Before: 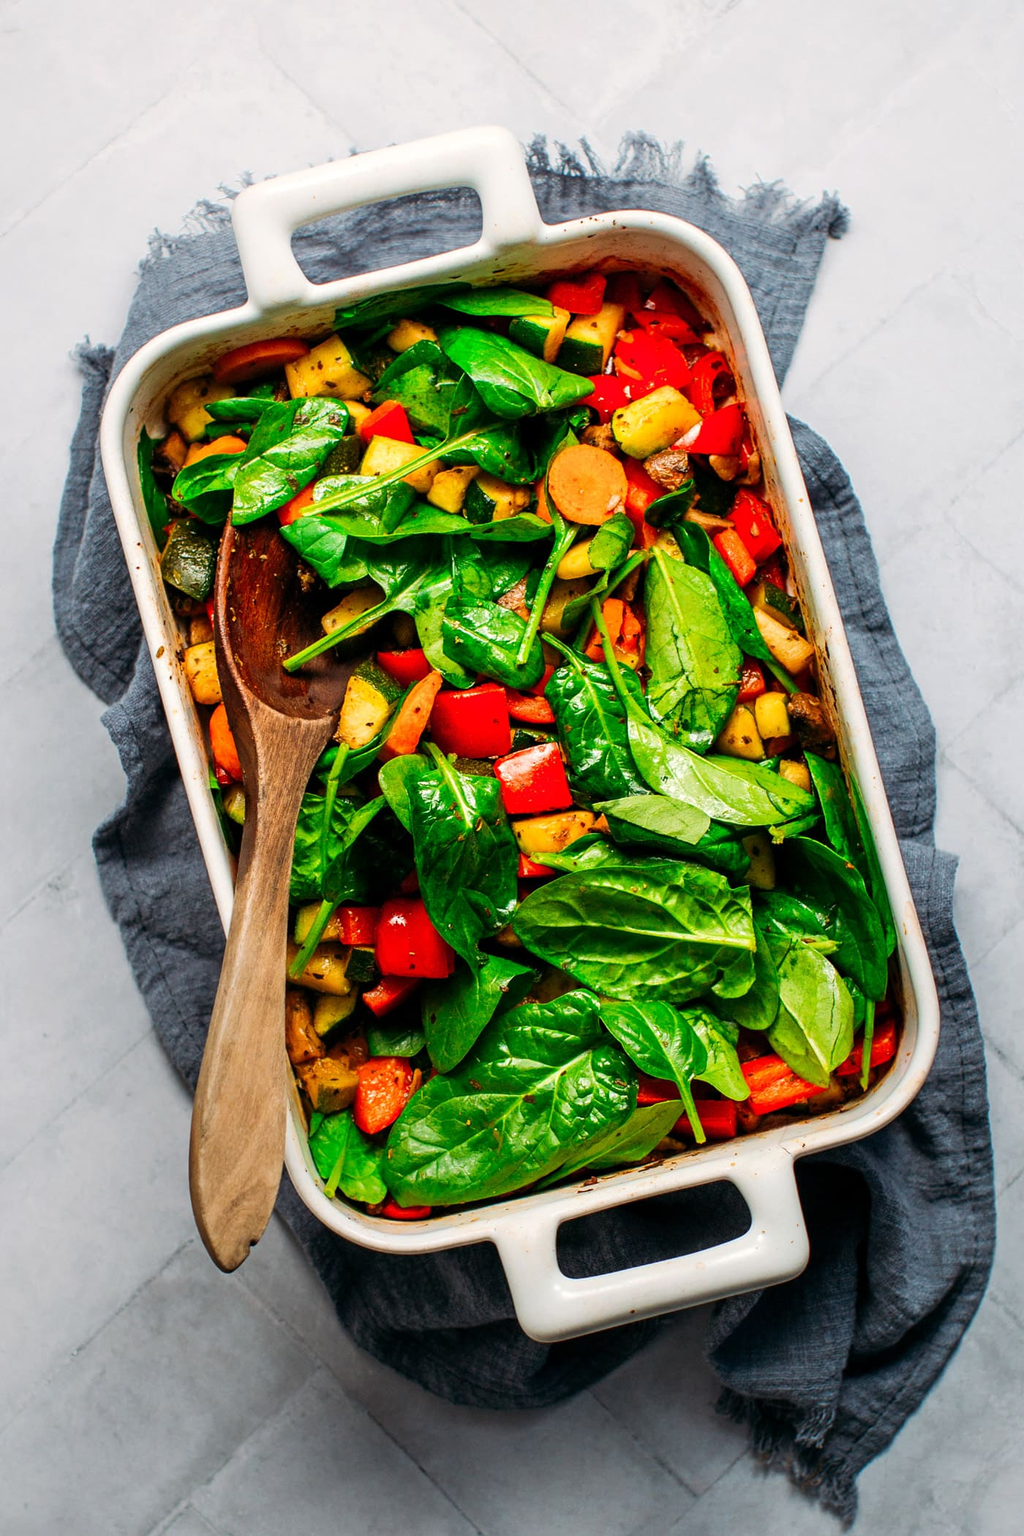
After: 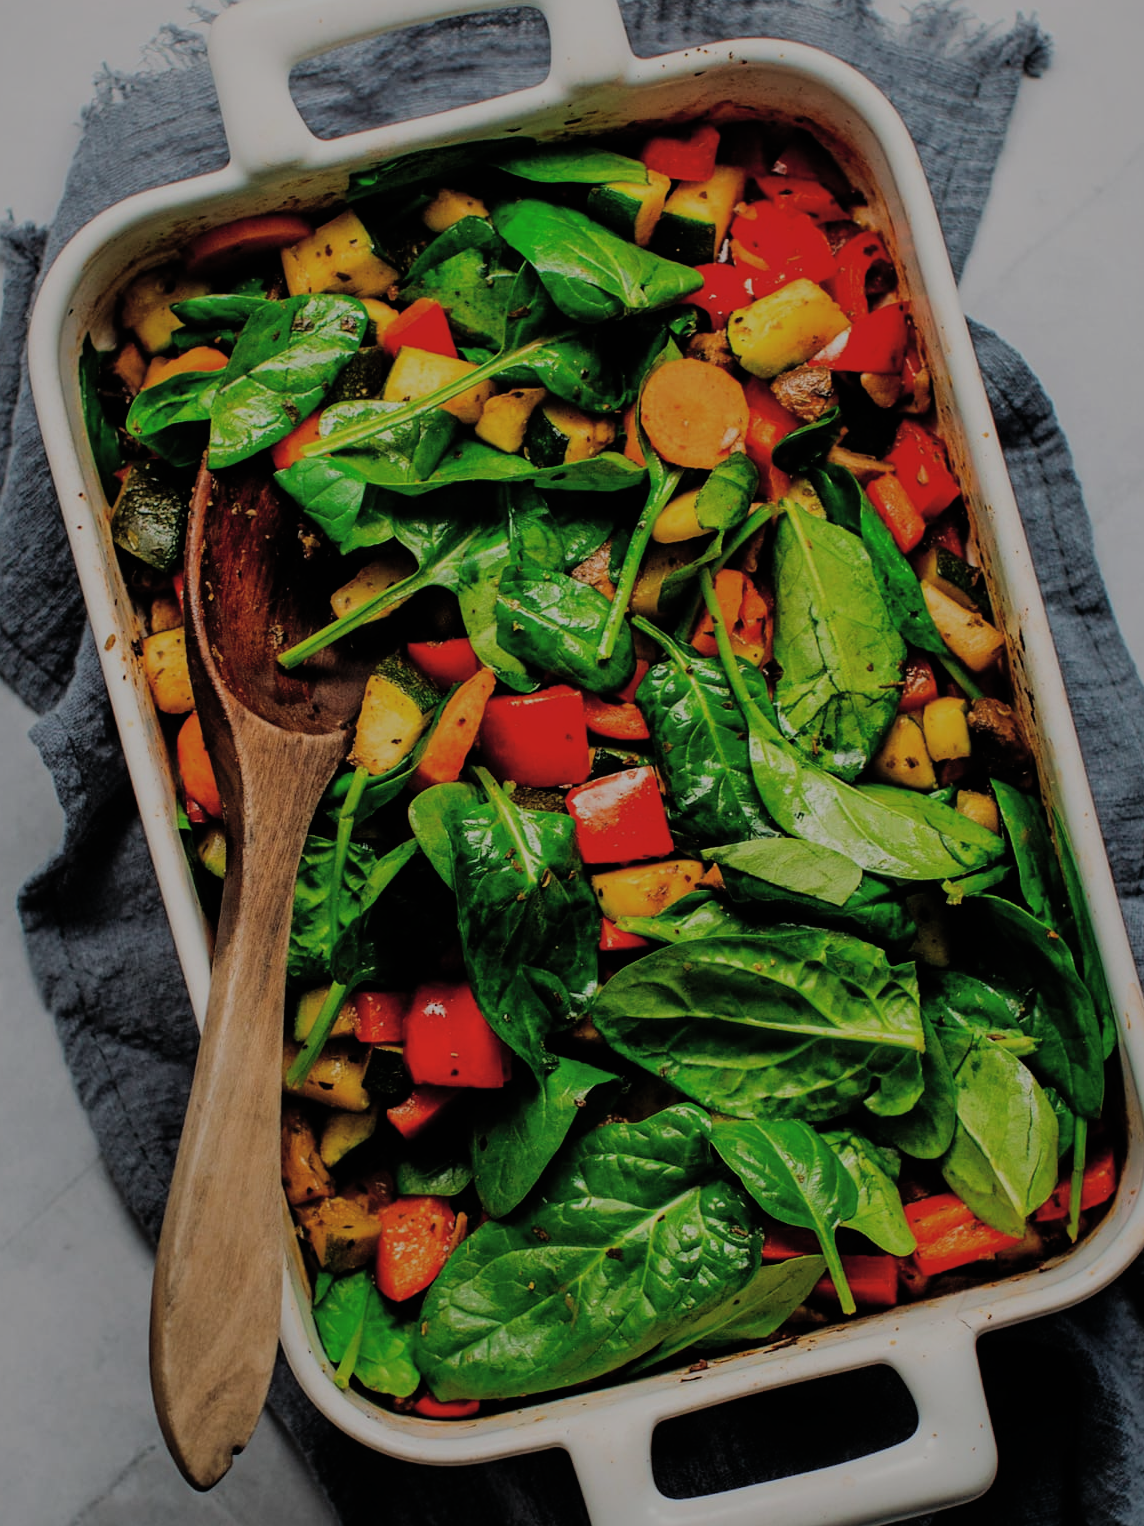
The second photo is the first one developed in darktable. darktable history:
exposure: black level correction -0.017, exposure -1.083 EV, compensate highlight preservation false
shadows and highlights: on, module defaults
filmic rgb: black relative exposure -5.02 EV, white relative exposure 3.98 EV, hardness 2.89, contrast 1.192, highlights saturation mix -30.16%
crop: left 7.79%, top 11.883%, right 10.465%, bottom 15.405%
